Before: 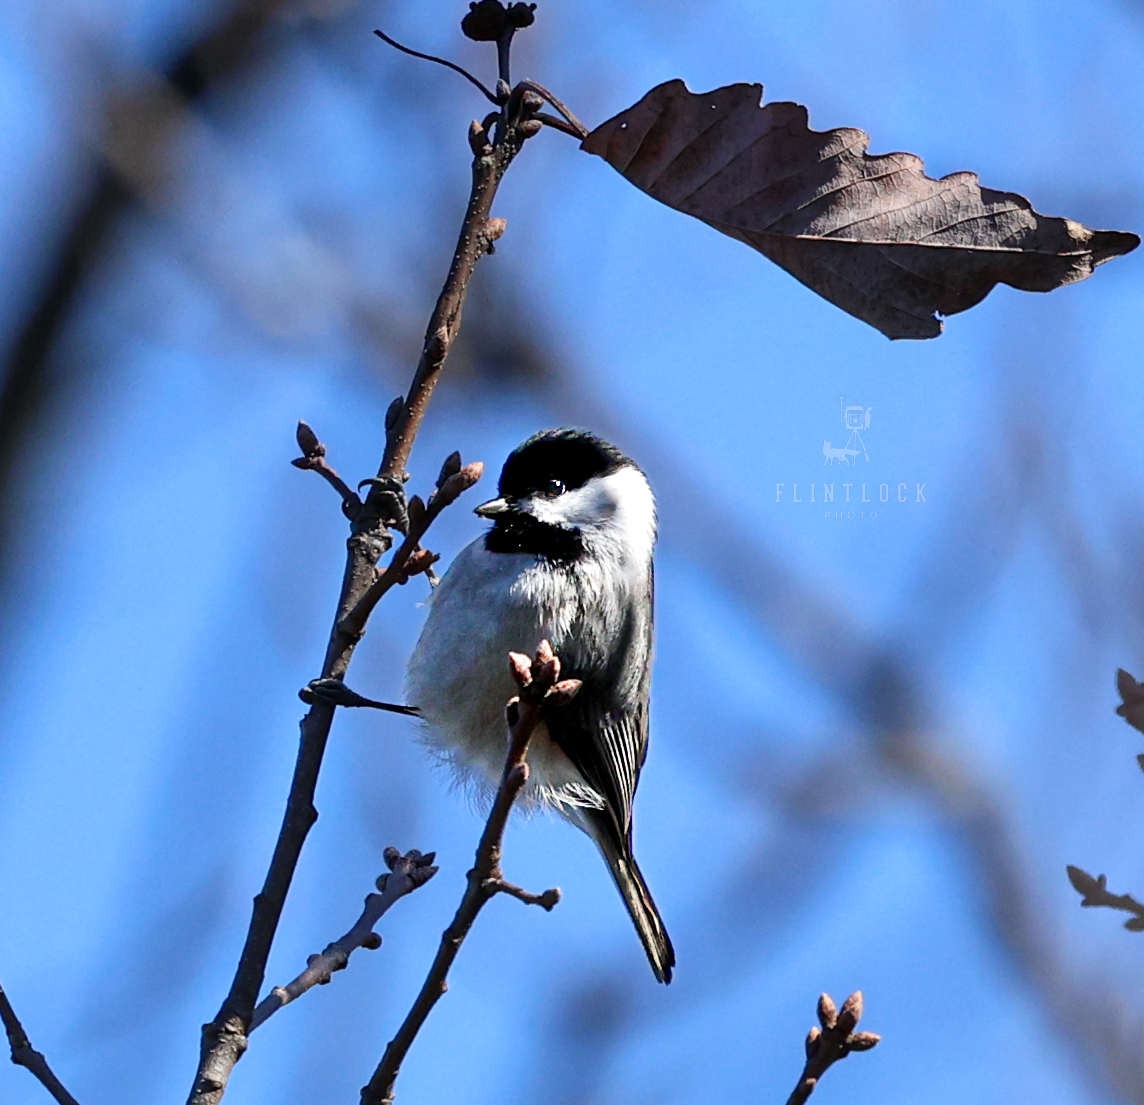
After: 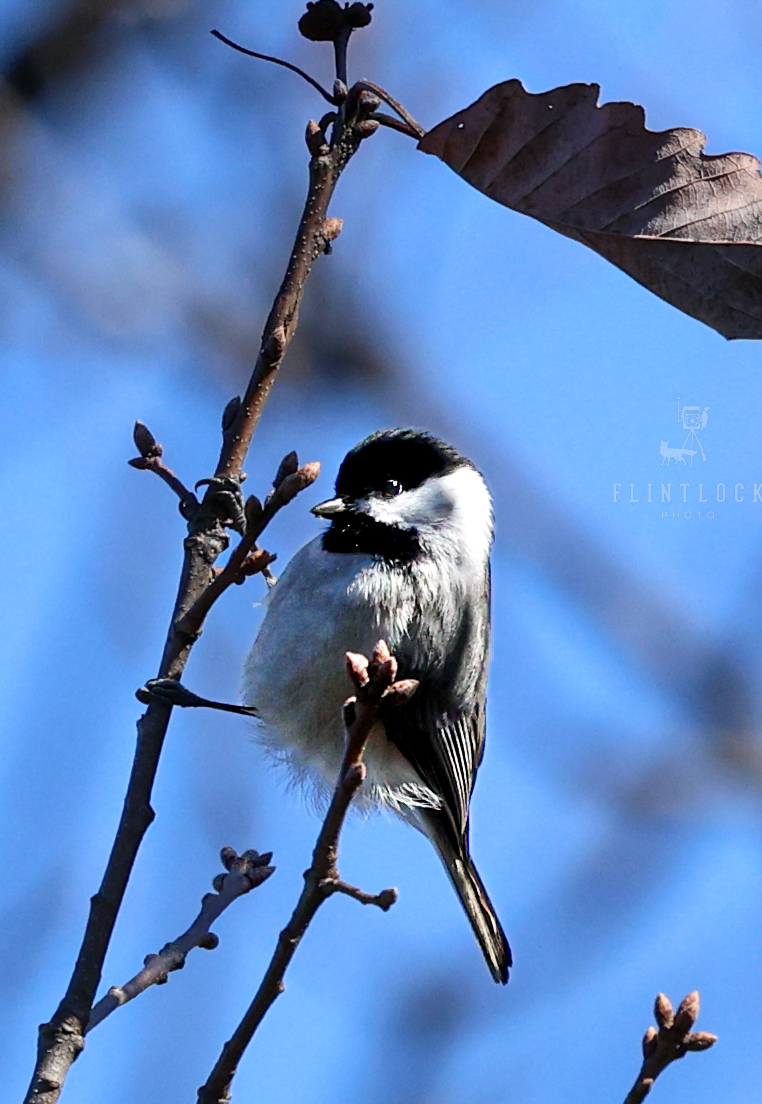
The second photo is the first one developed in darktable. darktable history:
crop and rotate: left 14.385%, right 18.948%
